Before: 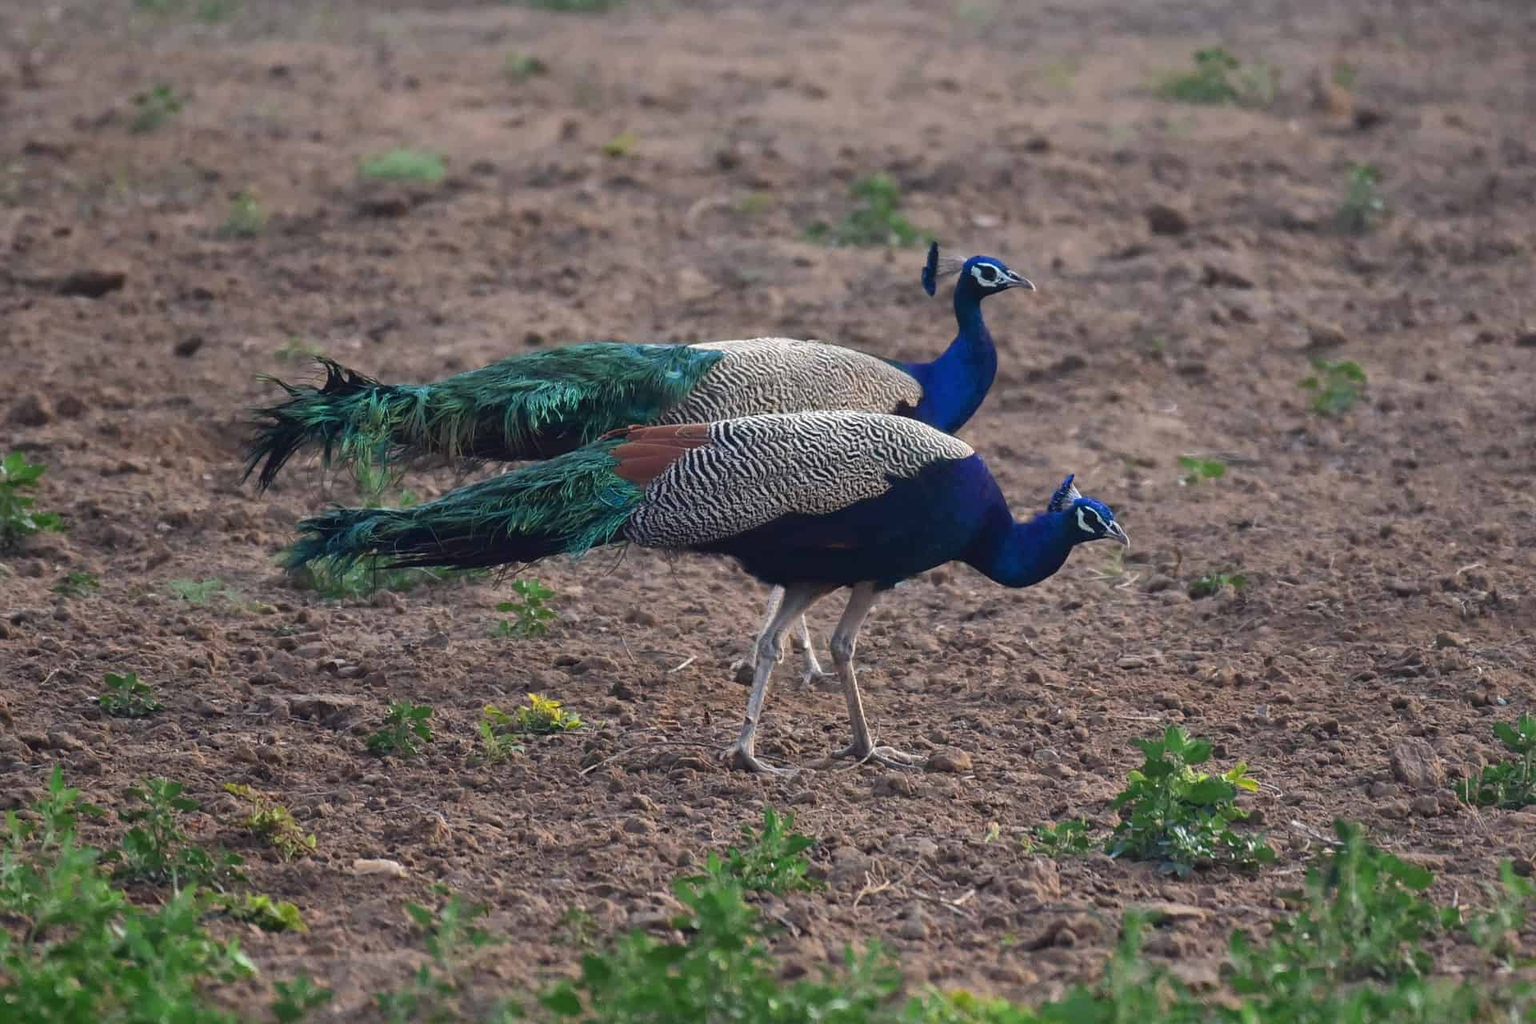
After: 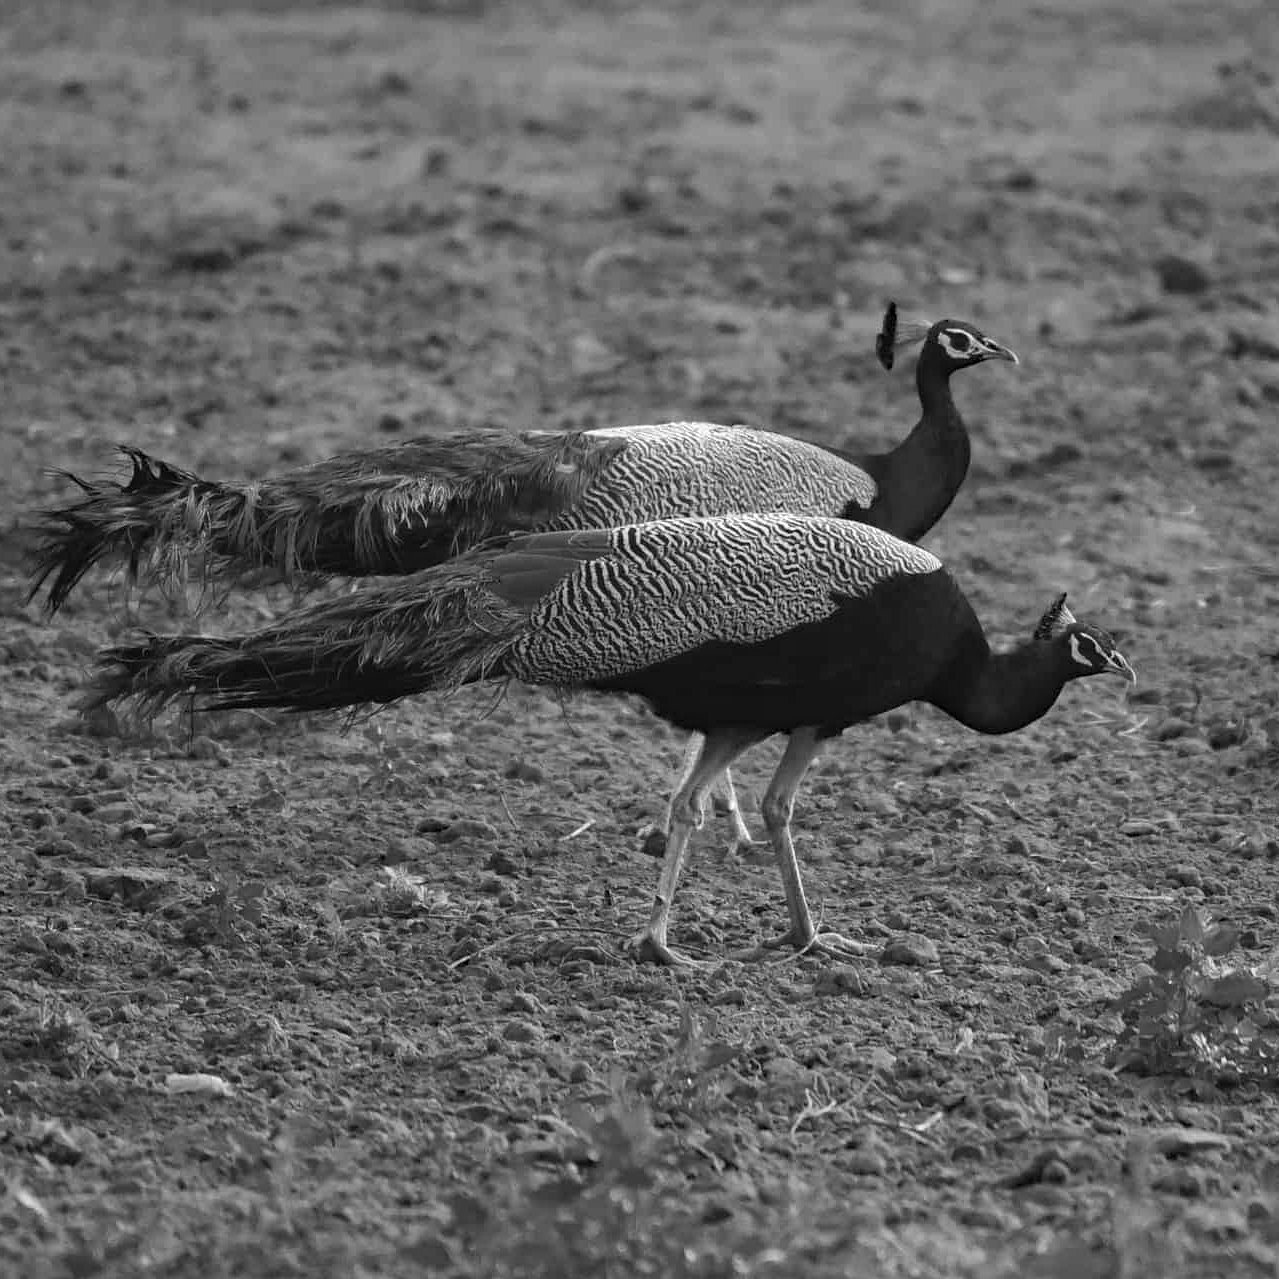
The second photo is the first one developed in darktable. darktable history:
crop and rotate: left 14.385%, right 18.948%
haze removal: on, module defaults
monochrome: on, module defaults
